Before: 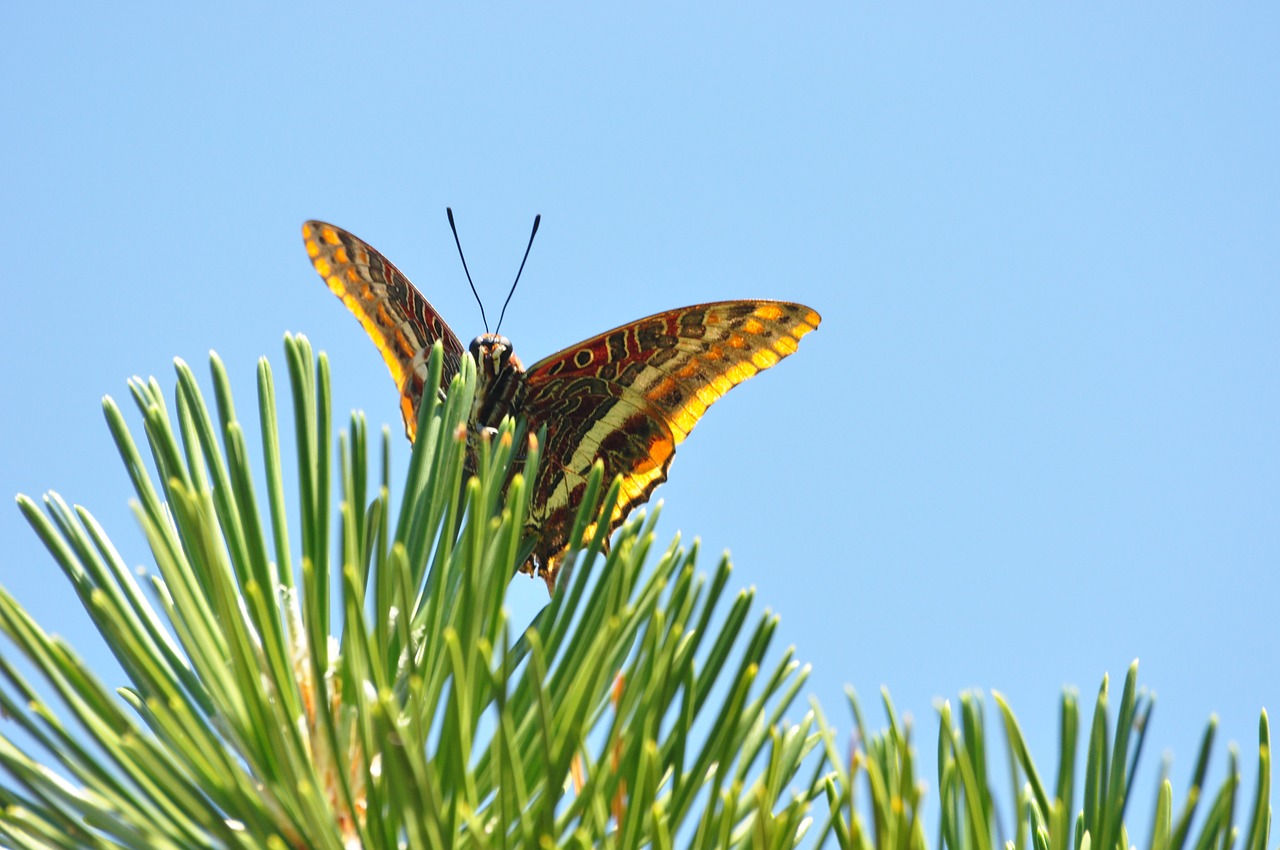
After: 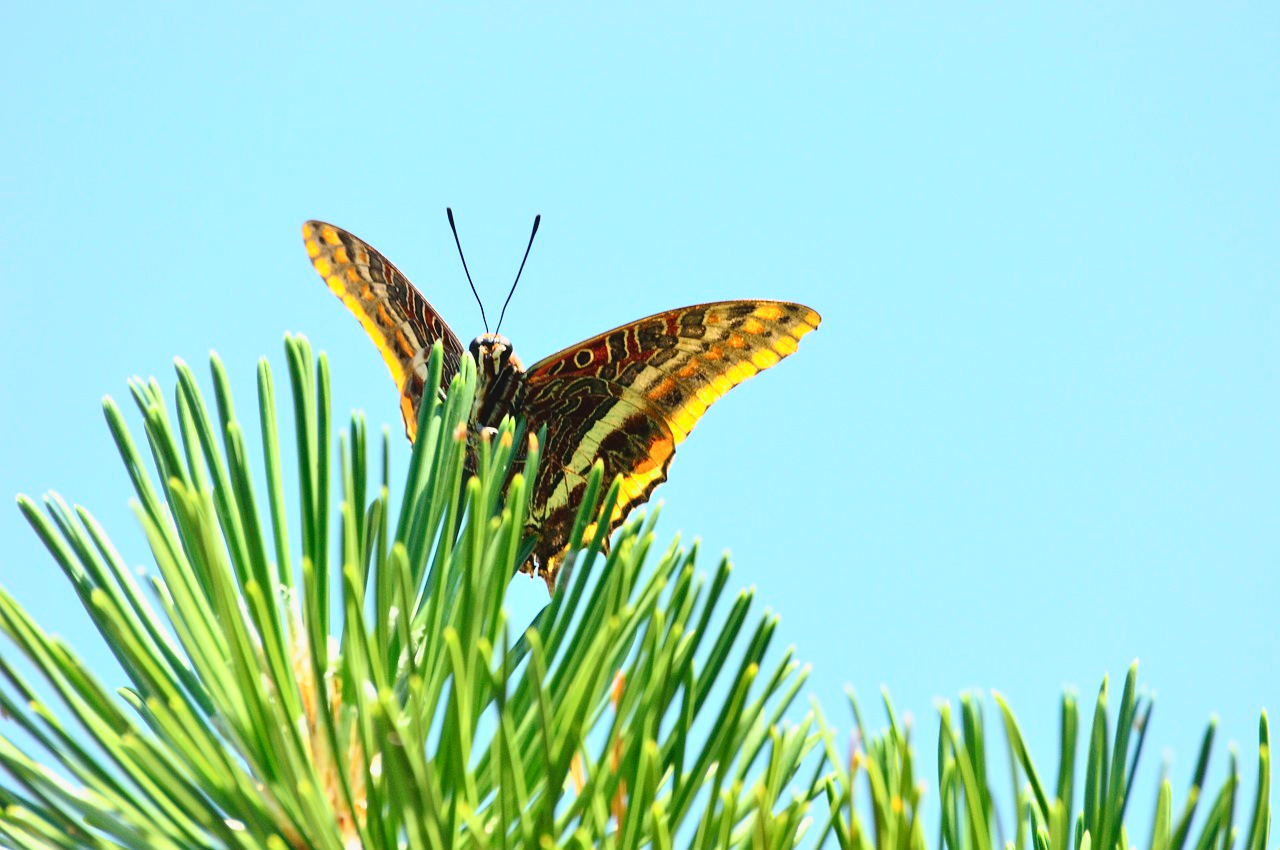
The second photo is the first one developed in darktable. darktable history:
tone curve: curves: ch0 [(0, 0.049) (0.113, 0.084) (0.285, 0.301) (0.673, 0.796) (0.845, 0.932) (0.994, 0.971)]; ch1 [(0, 0) (0.456, 0.424) (0.498, 0.5) (0.57, 0.557) (0.631, 0.635) (1, 1)]; ch2 [(0, 0) (0.395, 0.398) (0.44, 0.456) (0.502, 0.507) (0.55, 0.559) (0.67, 0.702) (1, 1)], color space Lab, independent channels, preserve colors none
